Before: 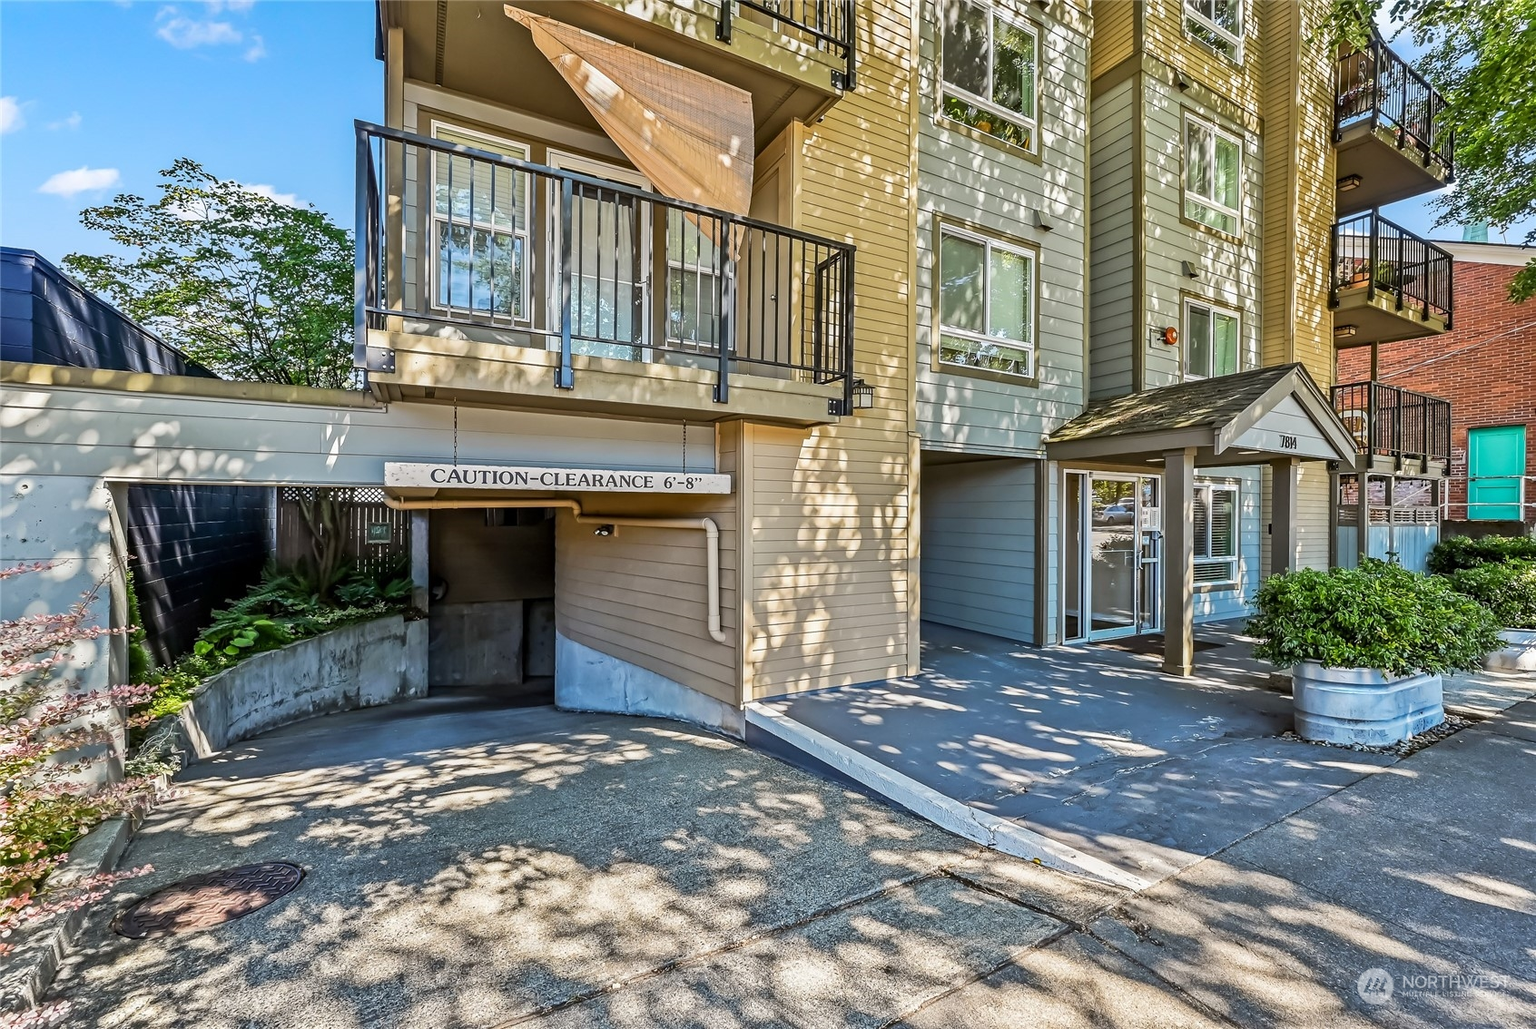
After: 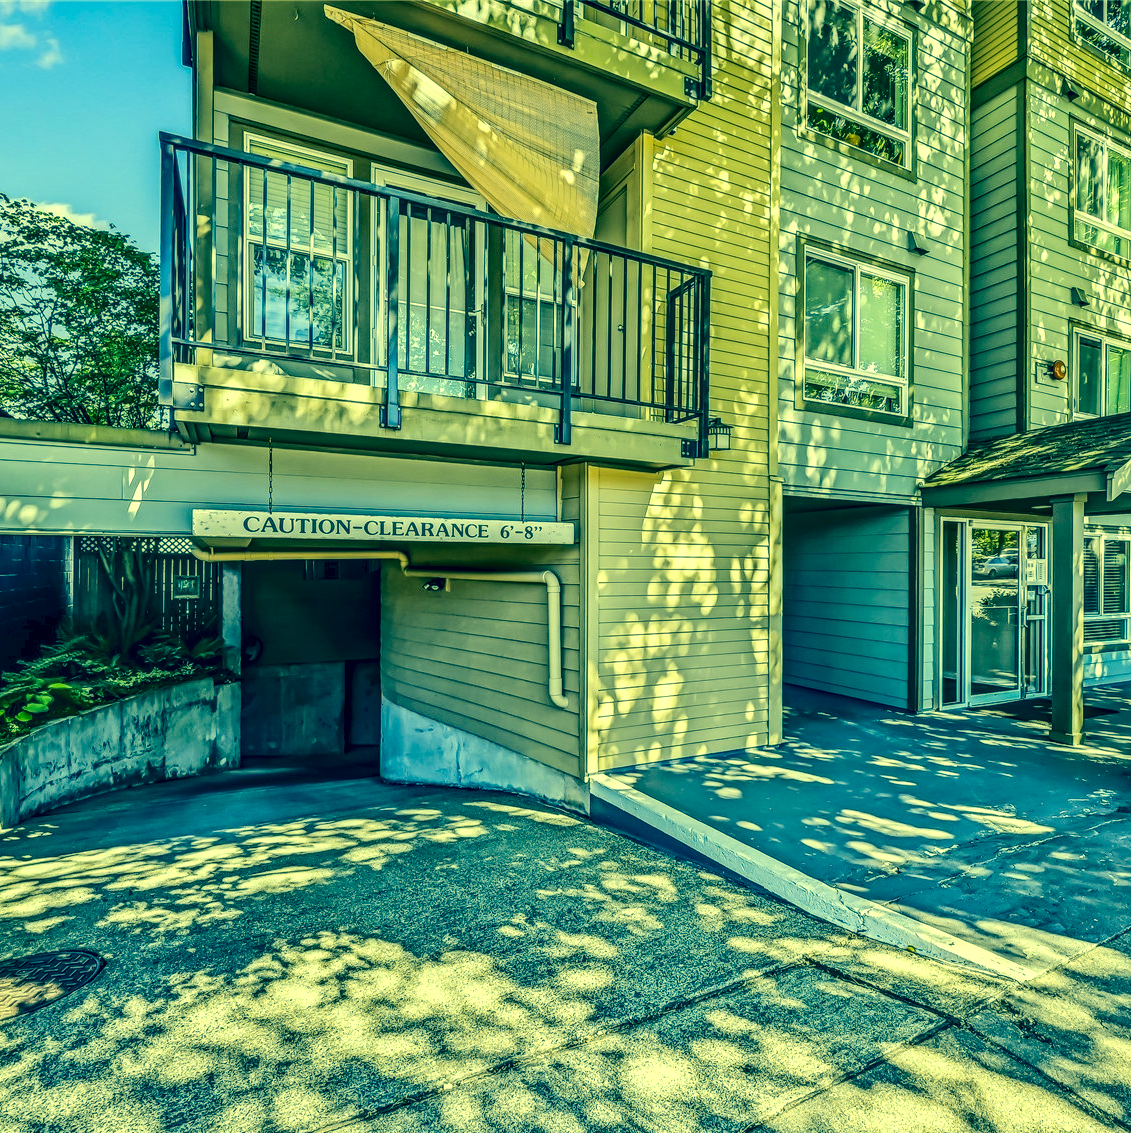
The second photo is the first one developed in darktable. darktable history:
color correction: highlights a* -15.97, highlights b* 39.77, shadows a* -39.38, shadows b* -26.16
local contrast: highlights 6%, shadows 36%, detail 184%, midtone range 0.464
crop and rotate: left 13.659%, right 19.439%
tone curve: curves: ch0 [(0, 0) (0.003, 0.054) (0.011, 0.058) (0.025, 0.069) (0.044, 0.087) (0.069, 0.1) (0.1, 0.123) (0.136, 0.152) (0.177, 0.183) (0.224, 0.234) (0.277, 0.291) (0.335, 0.367) (0.399, 0.441) (0.468, 0.524) (0.543, 0.6) (0.623, 0.673) (0.709, 0.744) (0.801, 0.812) (0.898, 0.89) (1, 1)], color space Lab, independent channels, preserve colors none
